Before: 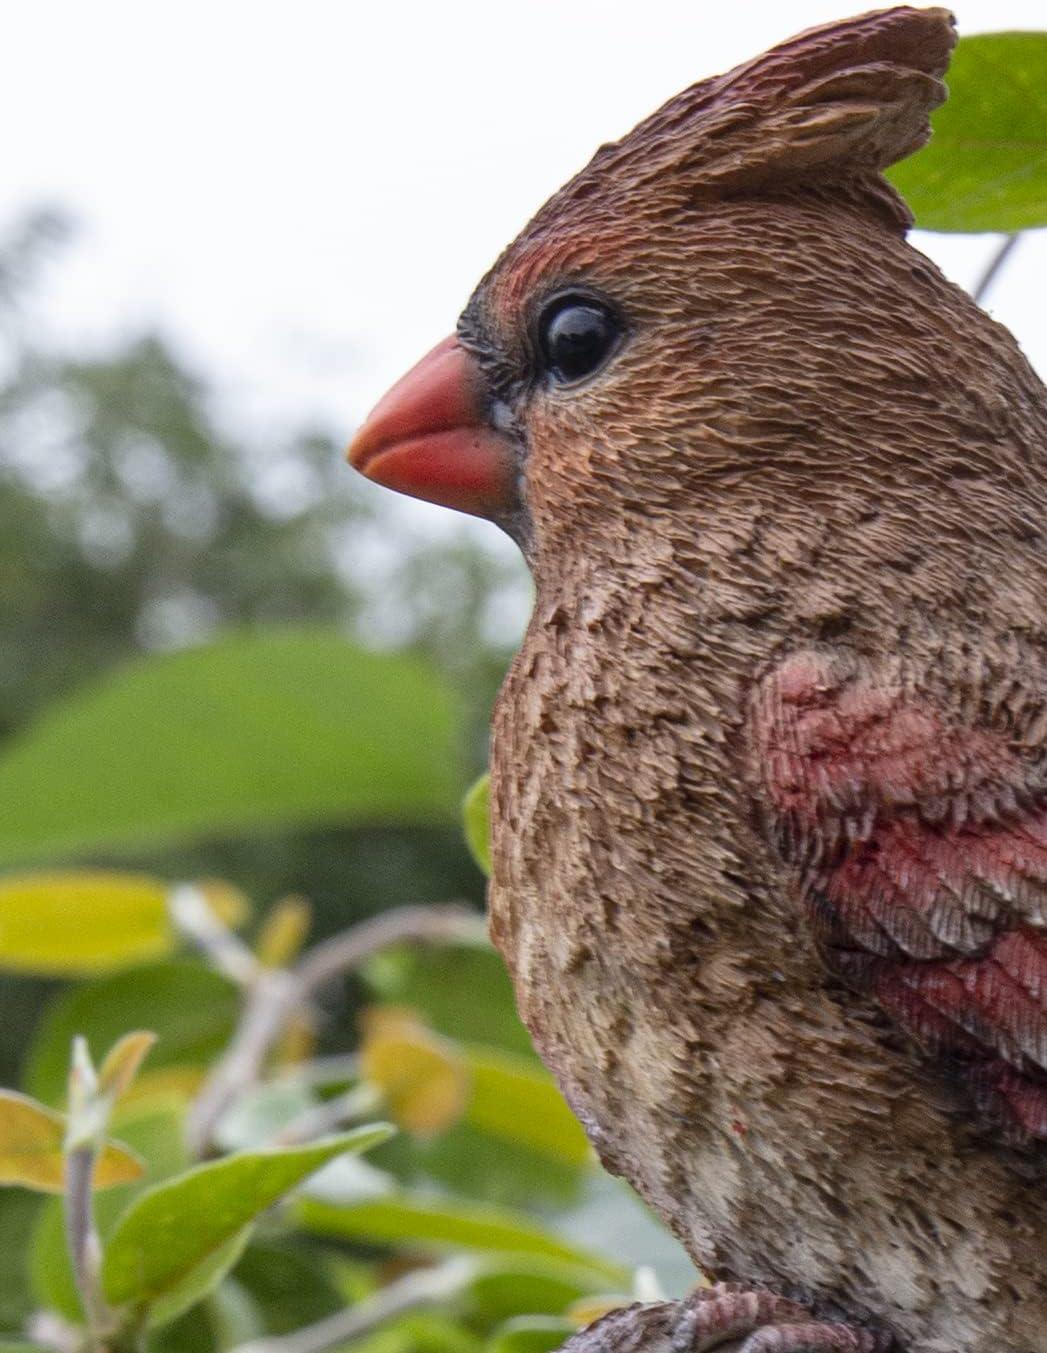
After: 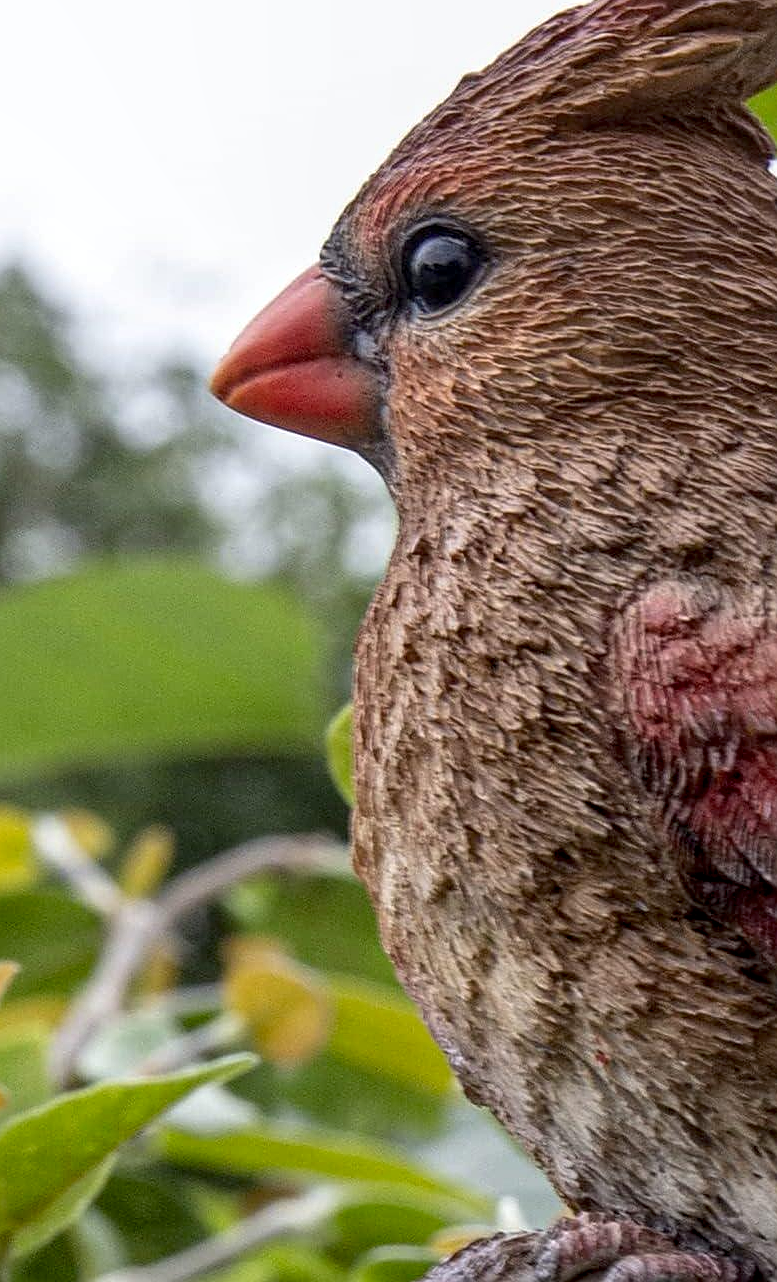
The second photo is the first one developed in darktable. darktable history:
local contrast: on, module defaults
exposure: black level correction 0.005, exposure 0.002 EV, compensate highlight preservation false
sharpen: on, module defaults
crop and rotate: left 13.097%, top 5.244%, right 12.62%
